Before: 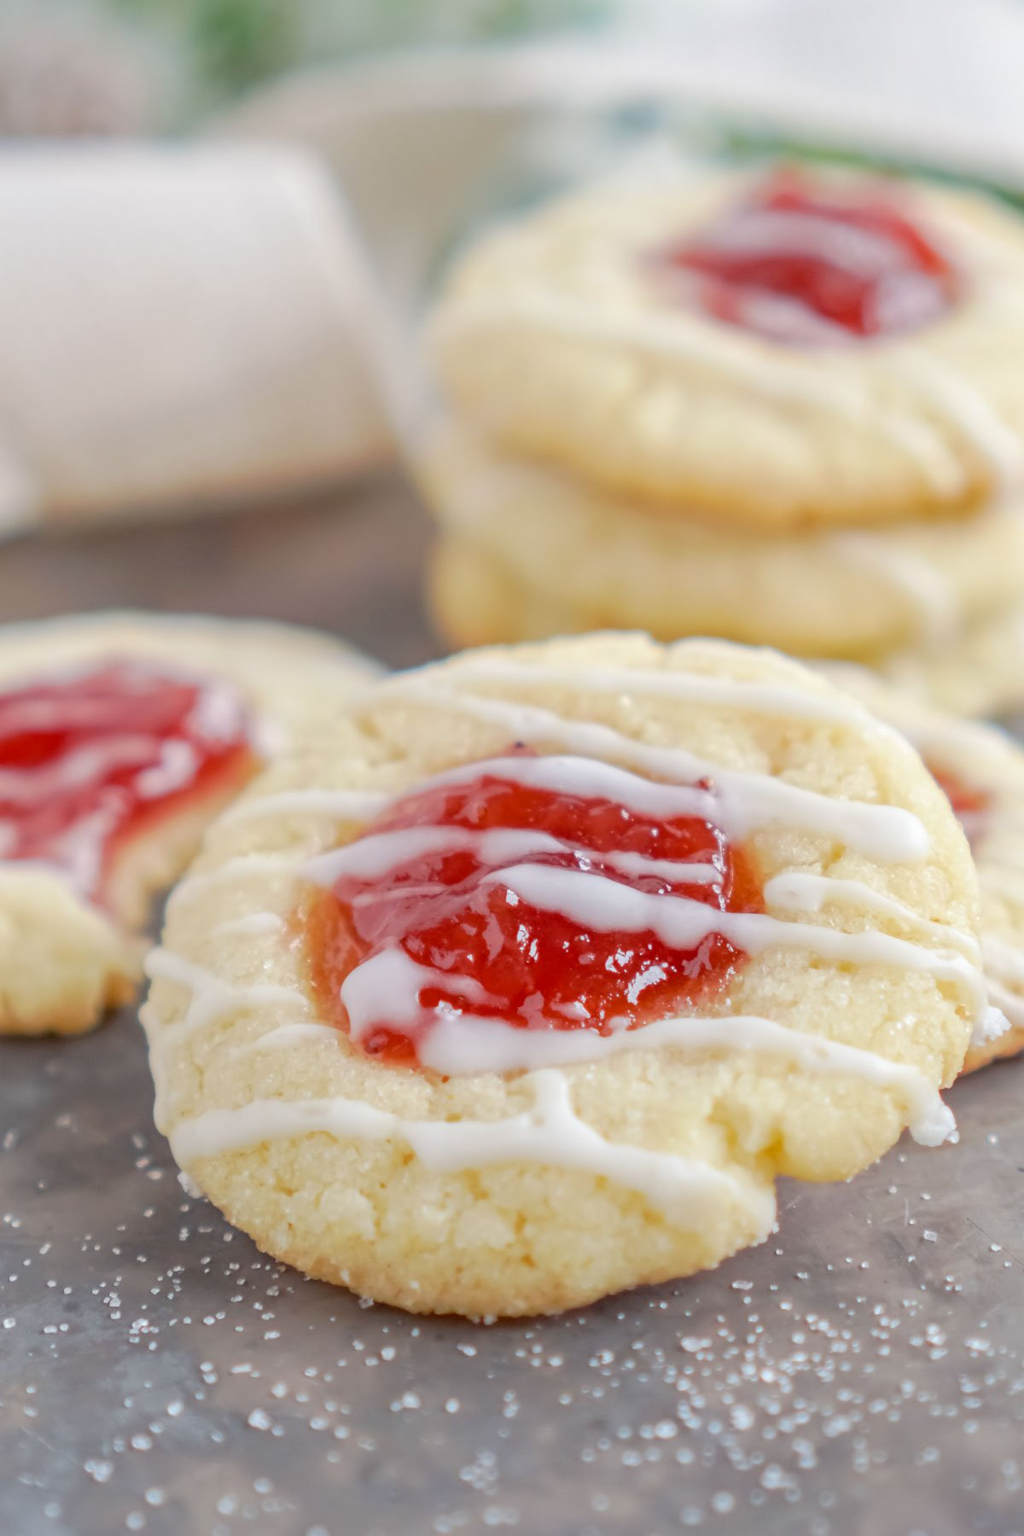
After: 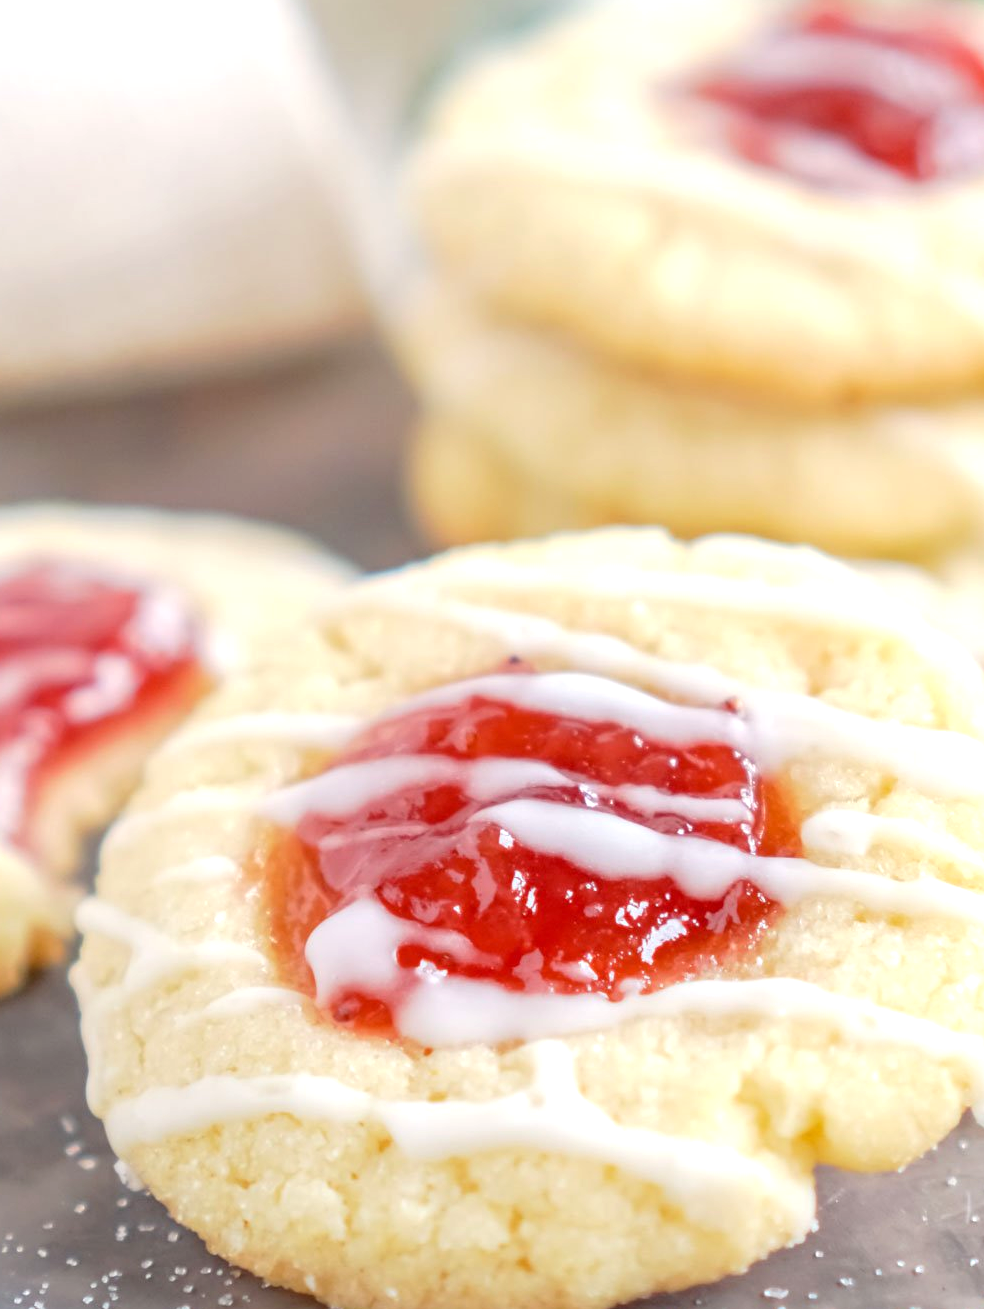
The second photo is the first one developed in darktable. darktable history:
crop: left 7.856%, top 11.836%, right 10.12%, bottom 15.387%
exposure: exposure 0.556 EV, compensate highlight preservation false
